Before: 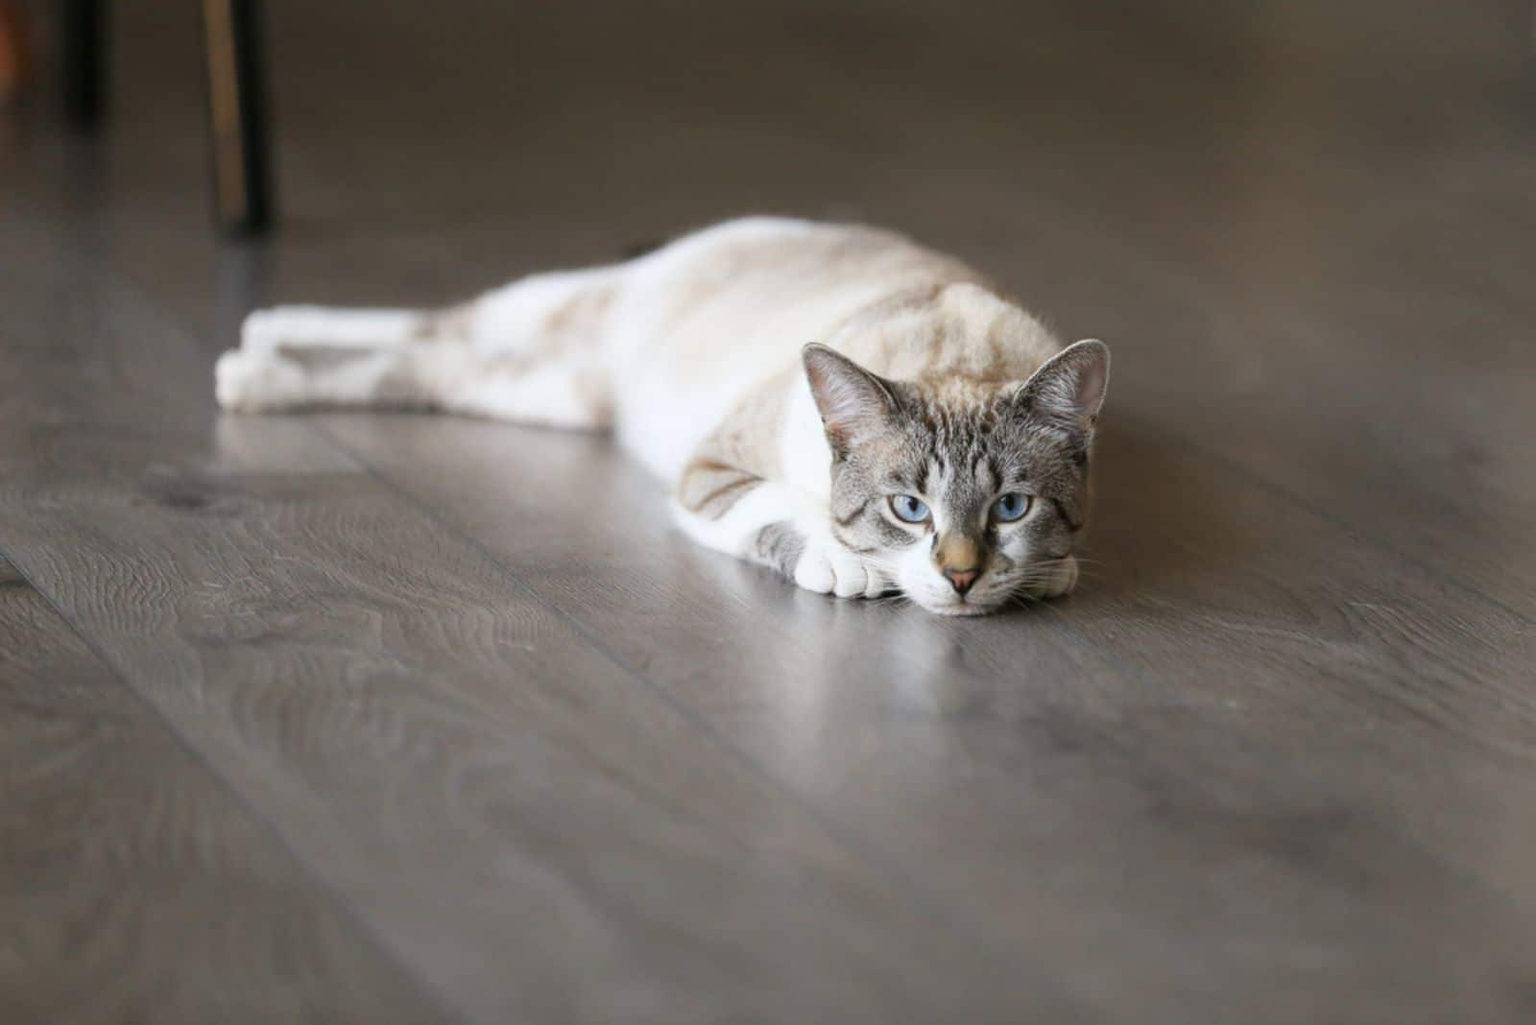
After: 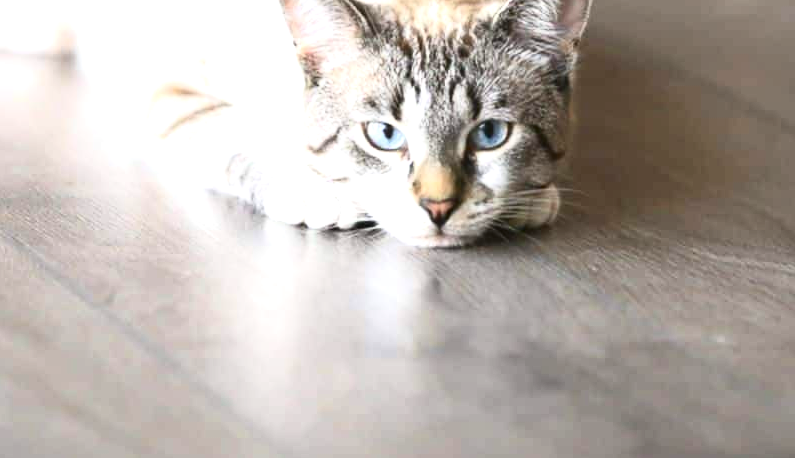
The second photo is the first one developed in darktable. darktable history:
crop: left 35.216%, top 36.922%, right 15.057%, bottom 20.115%
exposure: exposure 1.074 EV, compensate highlight preservation false
tone curve: curves: ch0 [(0, 0) (0.003, 0.036) (0.011, 0.04) (0.025, 0.042) (0.044, 0.052) (0.069, 0.066) (0.1, 0.085) (0.136, 0.106) (0.177, 0.144) (0.224, 0.188) (0.277, 0.241) (0.335, 0.307) (0.399, 0.382) (0.468, 0.466) (0.543, 0.56) (0.623, 0.672) (0.709, 0.772) (0.801, 0.876) (0.898, 0.949) (1, 1)], color space Lab, independent channels, preserve colors none
